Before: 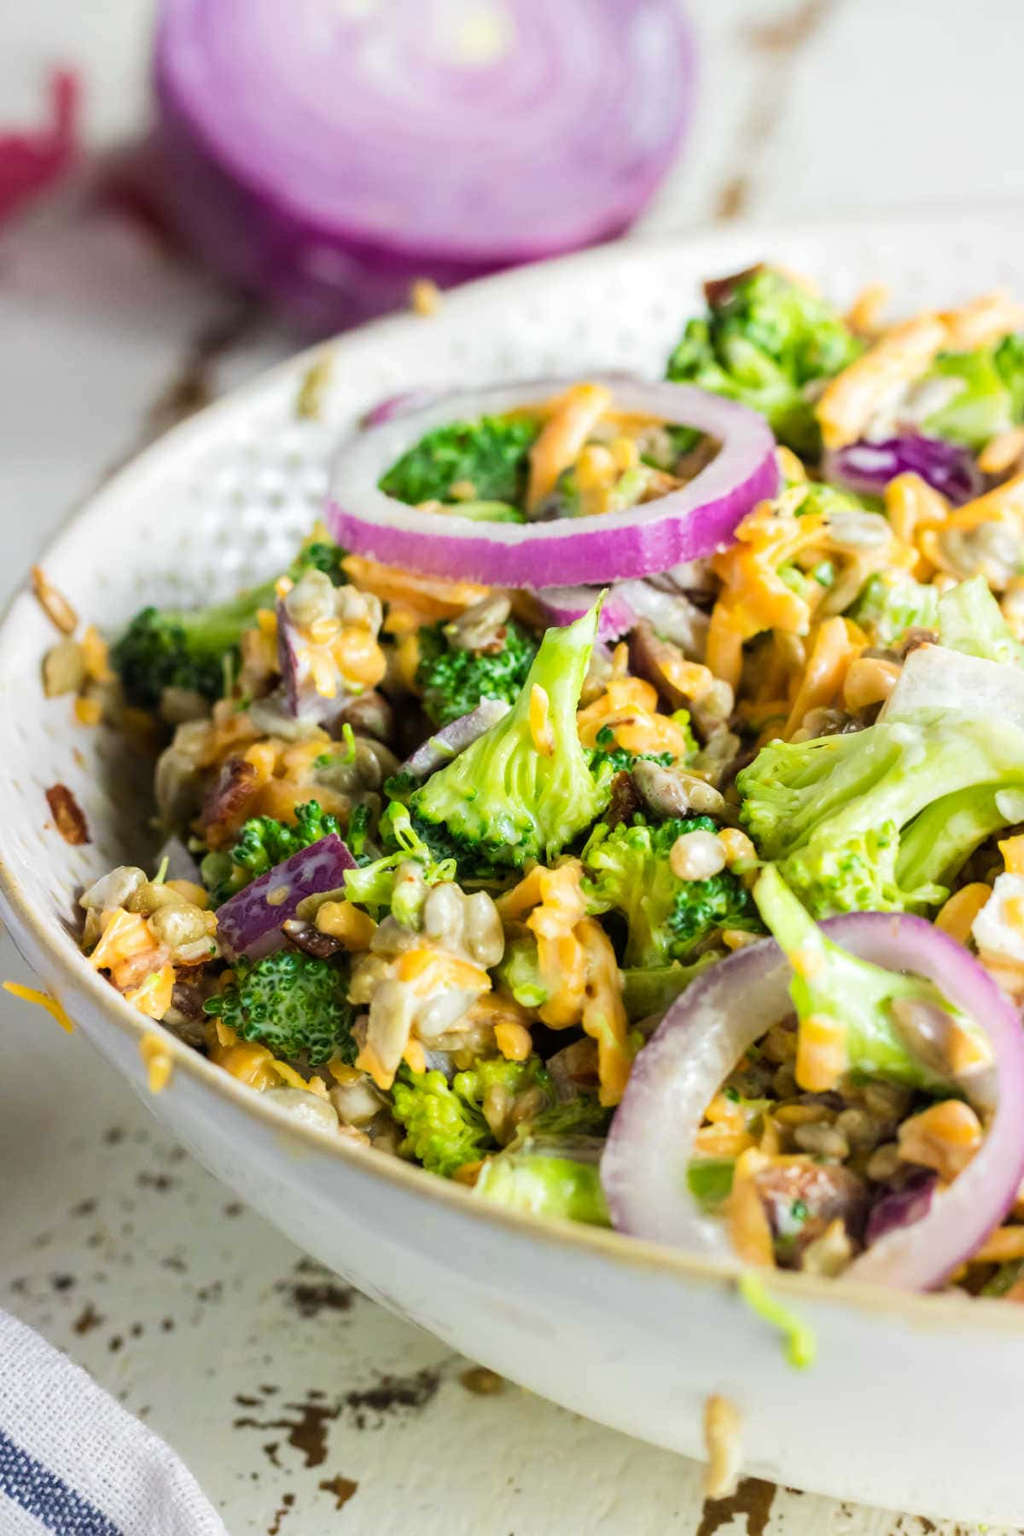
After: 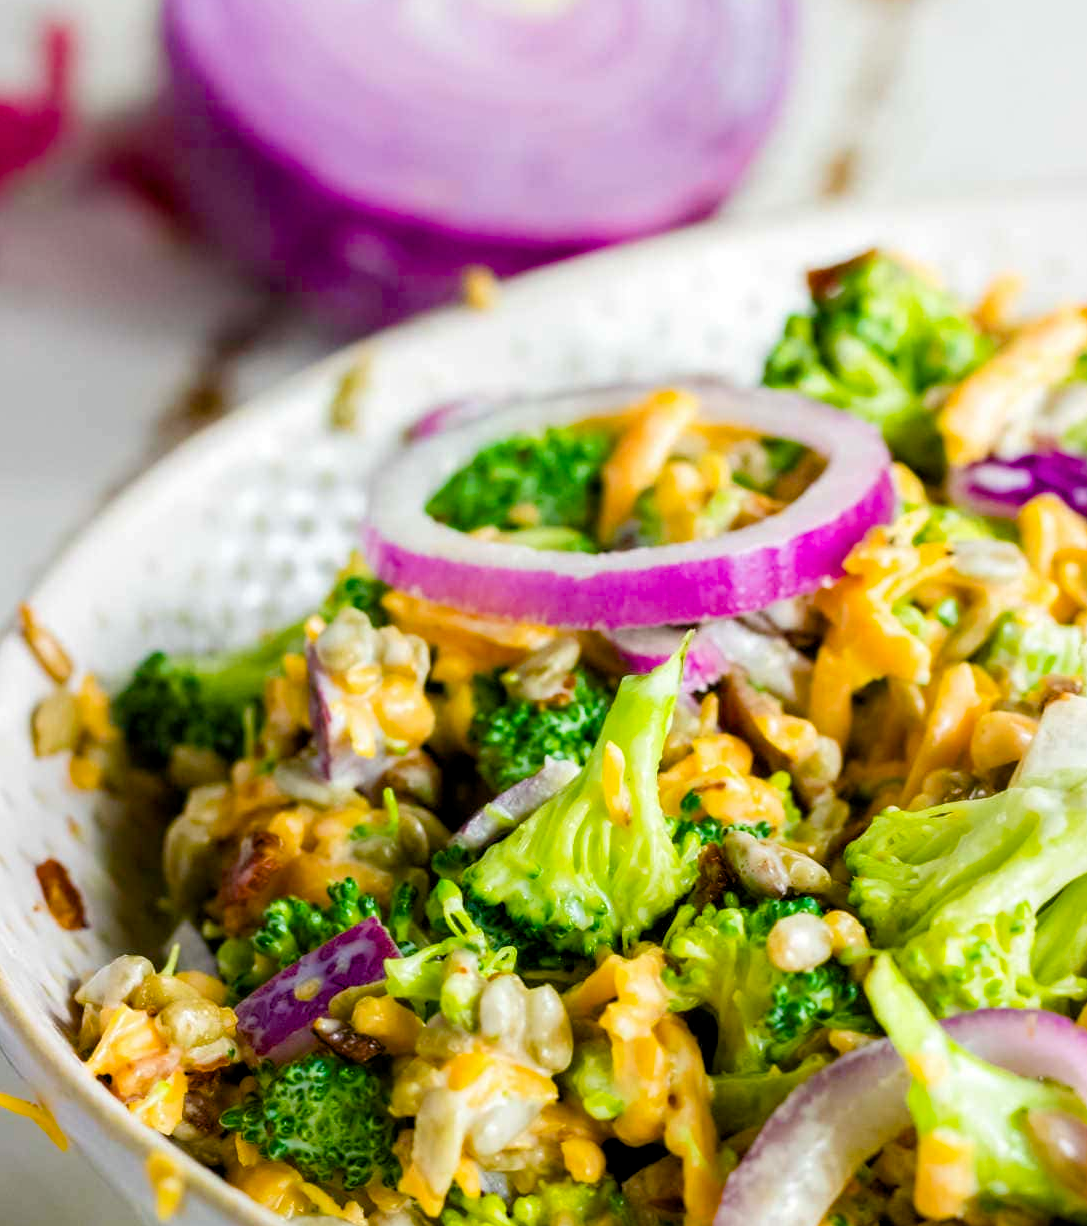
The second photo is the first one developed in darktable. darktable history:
crop: left 1.581%, top 3.371%, right 7.754%, bottom 28.49%
color balance rgb: shadows lift › chroma 2.026%, shadows lift › hue 248.2°, global offset › luminance -0.303%, global offset › hue 262.73°, perceptual saturation grading › global saturation 34.685%, perceptual saturation grading › highlights -25.391%, perceptual saturation grading › shadows 49.957%
